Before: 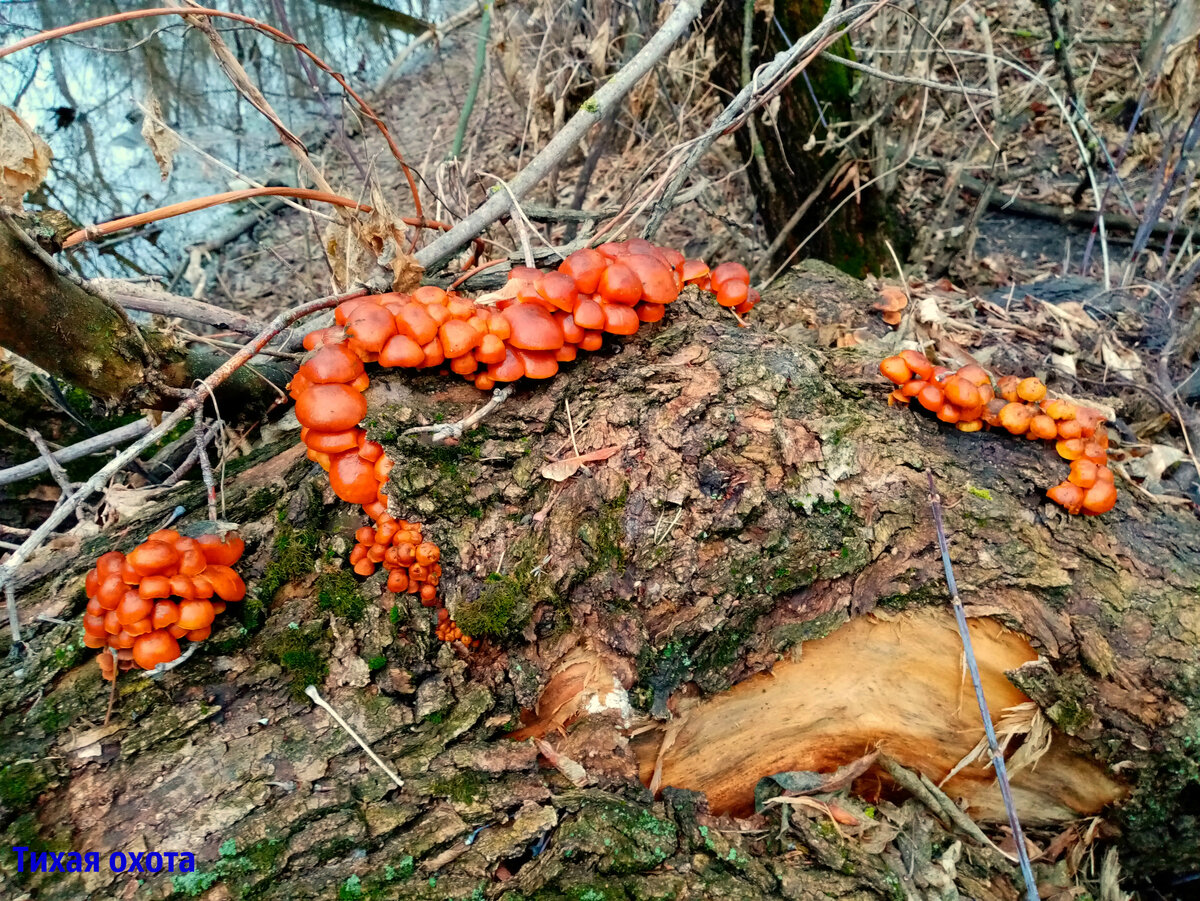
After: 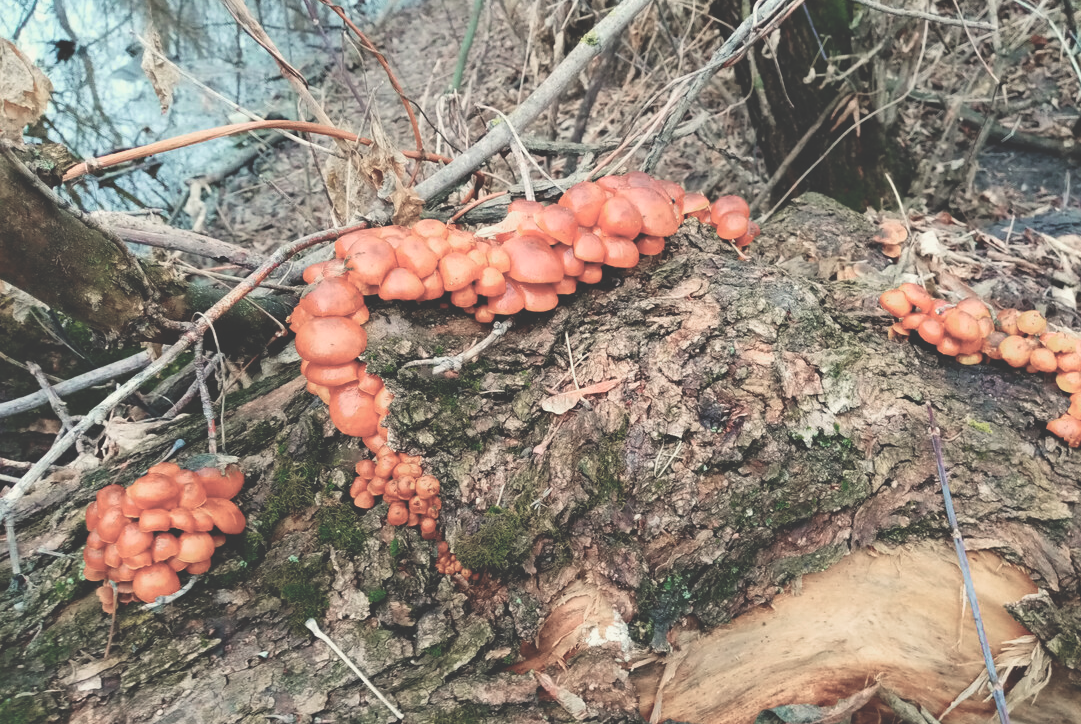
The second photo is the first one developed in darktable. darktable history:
color zones: curves: ch0 [(0, 0.559) (0.153, 0.551) (0.229, 0.5) (0.429, 0.5) (0.571, 0.5) (0.714, 0.5) (0.857, 0.5) (1, 0.559)]; ch1 [(0, 0.417) (0.112, 0.336) (0.213, 0.26) (0.429, 0.34) (0.571, 0.35) (0.683, 0.331) (0.857, 0.344) (1, 0.417)]
shadows and highlights: shadows 37.56, highlights -26.9, soften with gaussian
levels: levels [0.016, 0.484, 0.953]
exposure: black level correction -0.04, exposure 0.065 EV, compensate exposure bias true, compensate highlight preservation false
tone equalizer: -8 EV -0.001 EV, -7 EV 0.003 EV, -6 EV -0.004 EV, -5 EV -0.005 EV, -4 EV -0.083 EV, -3 EV -0.199 EV, -2 EV -0.237 EV, -1 EV 0.092 EV, +0 EV 0.312 EV
crop: top 7.485%, right 9.836%, bottom 12.073%
velvia: on, module defaults
filmic rgb: black relative exposure -16 EV, white relative exposure 4.03 EV, threshold 5.95 EV, target black luminance 0%, hardness 7.62, latitude 72.21%, contrast 0.893, highlights saturation mix 10.57%, shadows ↔ highlights balance -0.375%, enable highlight reconstruction true
